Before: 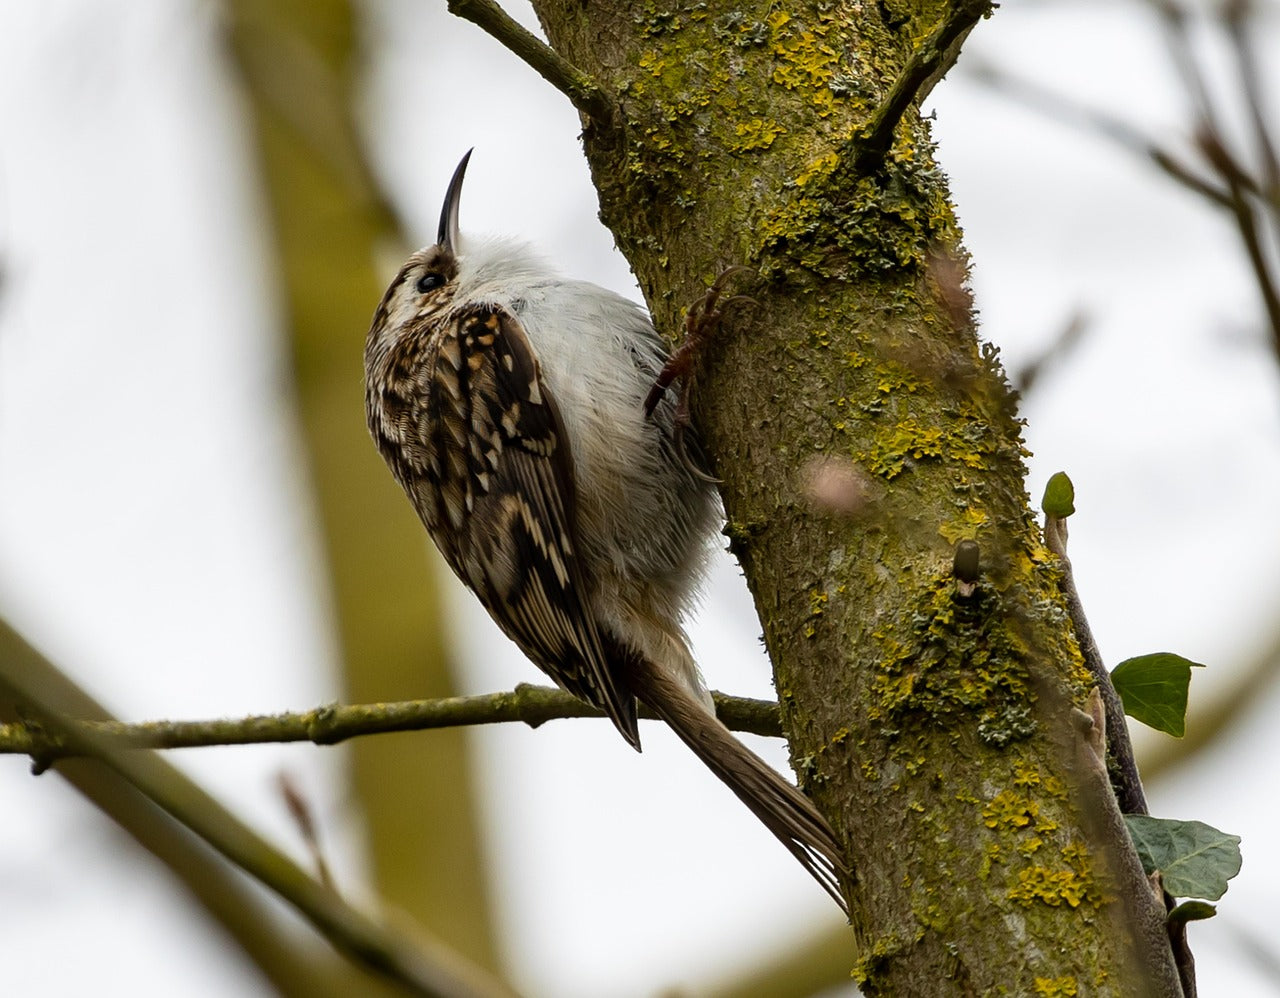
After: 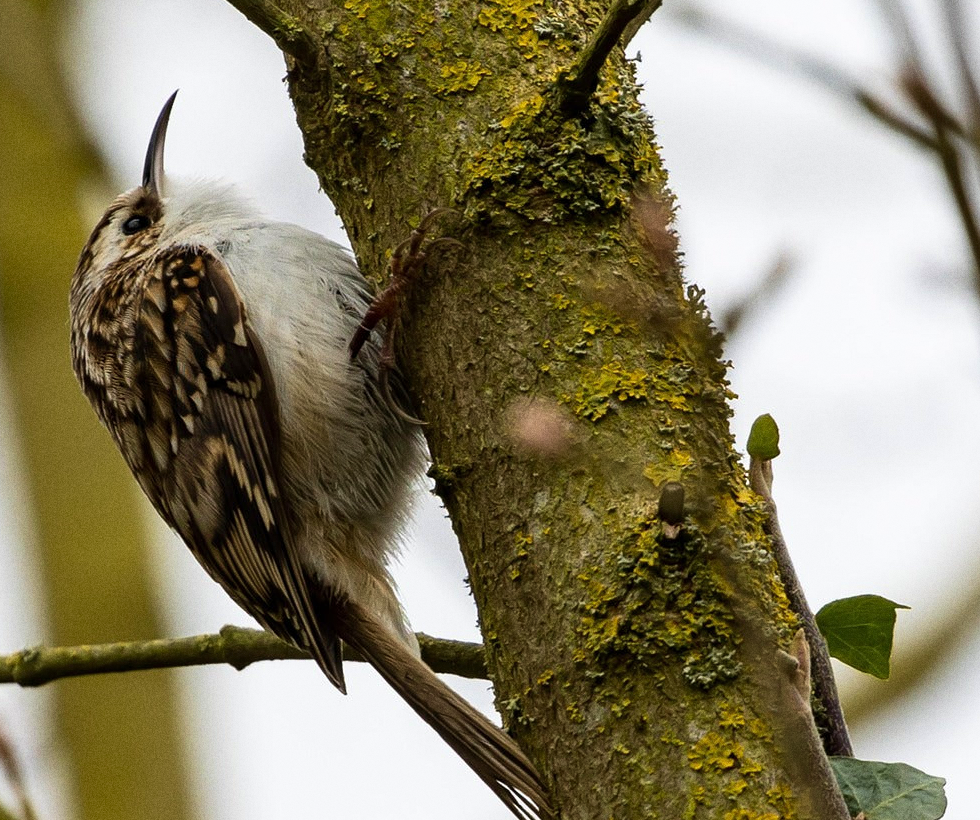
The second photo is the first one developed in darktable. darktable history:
velvia: on, module defaults
crop: left 23.095%, top 5.827%, bottom 11.854%
grain: coarseness 0.47 ISO
